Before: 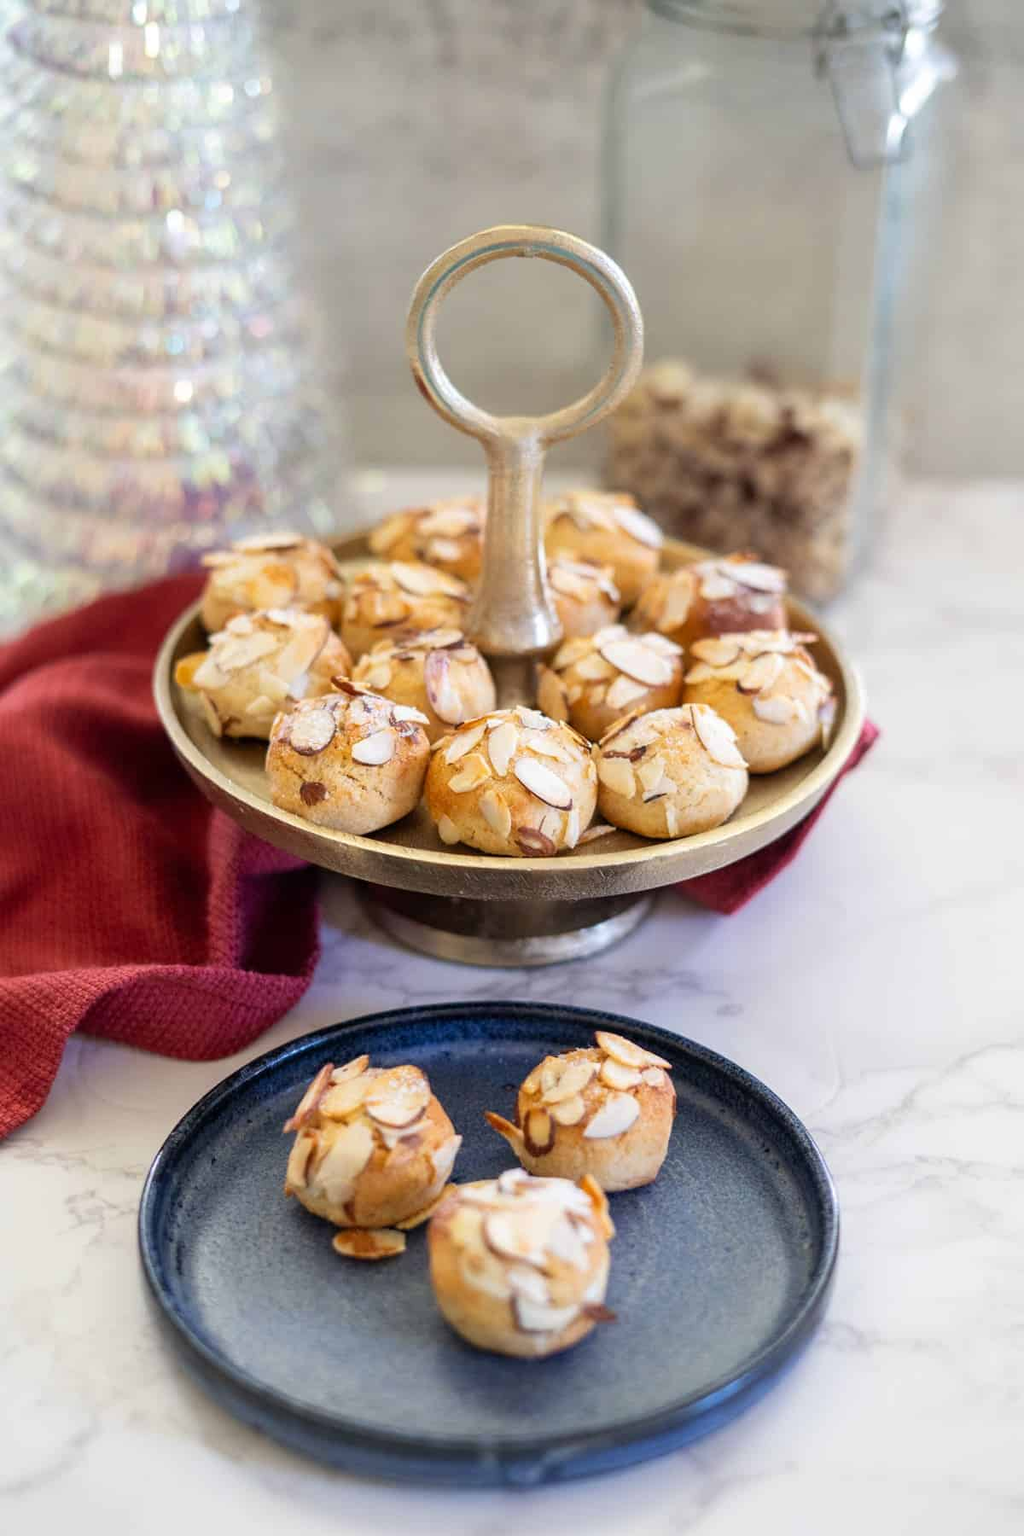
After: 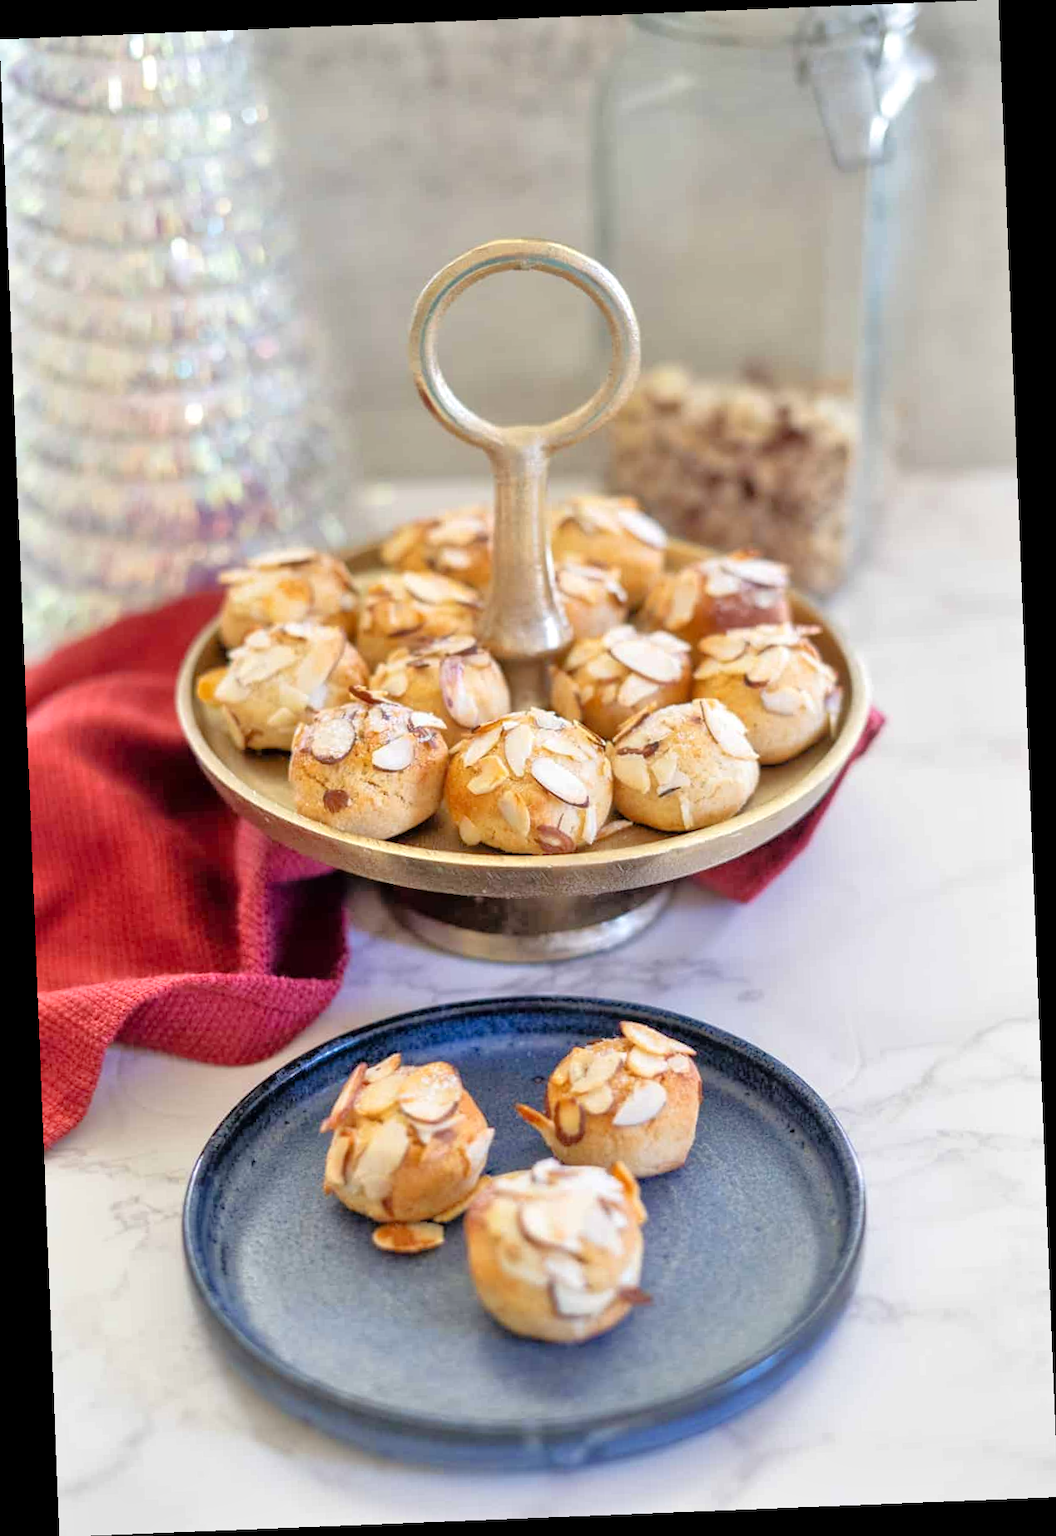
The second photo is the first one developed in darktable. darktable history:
rotate and perspective: rotation -2.29°, automatic cropping off
tone equalizer: -7 EV 0.15 EV, -6 EV 0.6 EV, -5 EV 1.15 EV, -4 EV 1.33 EV, -3 EV 1.15 EV, -2 EV 0.6 EV, -1 EV 0.15 EV, mask exposure compensation -0.5 EV
